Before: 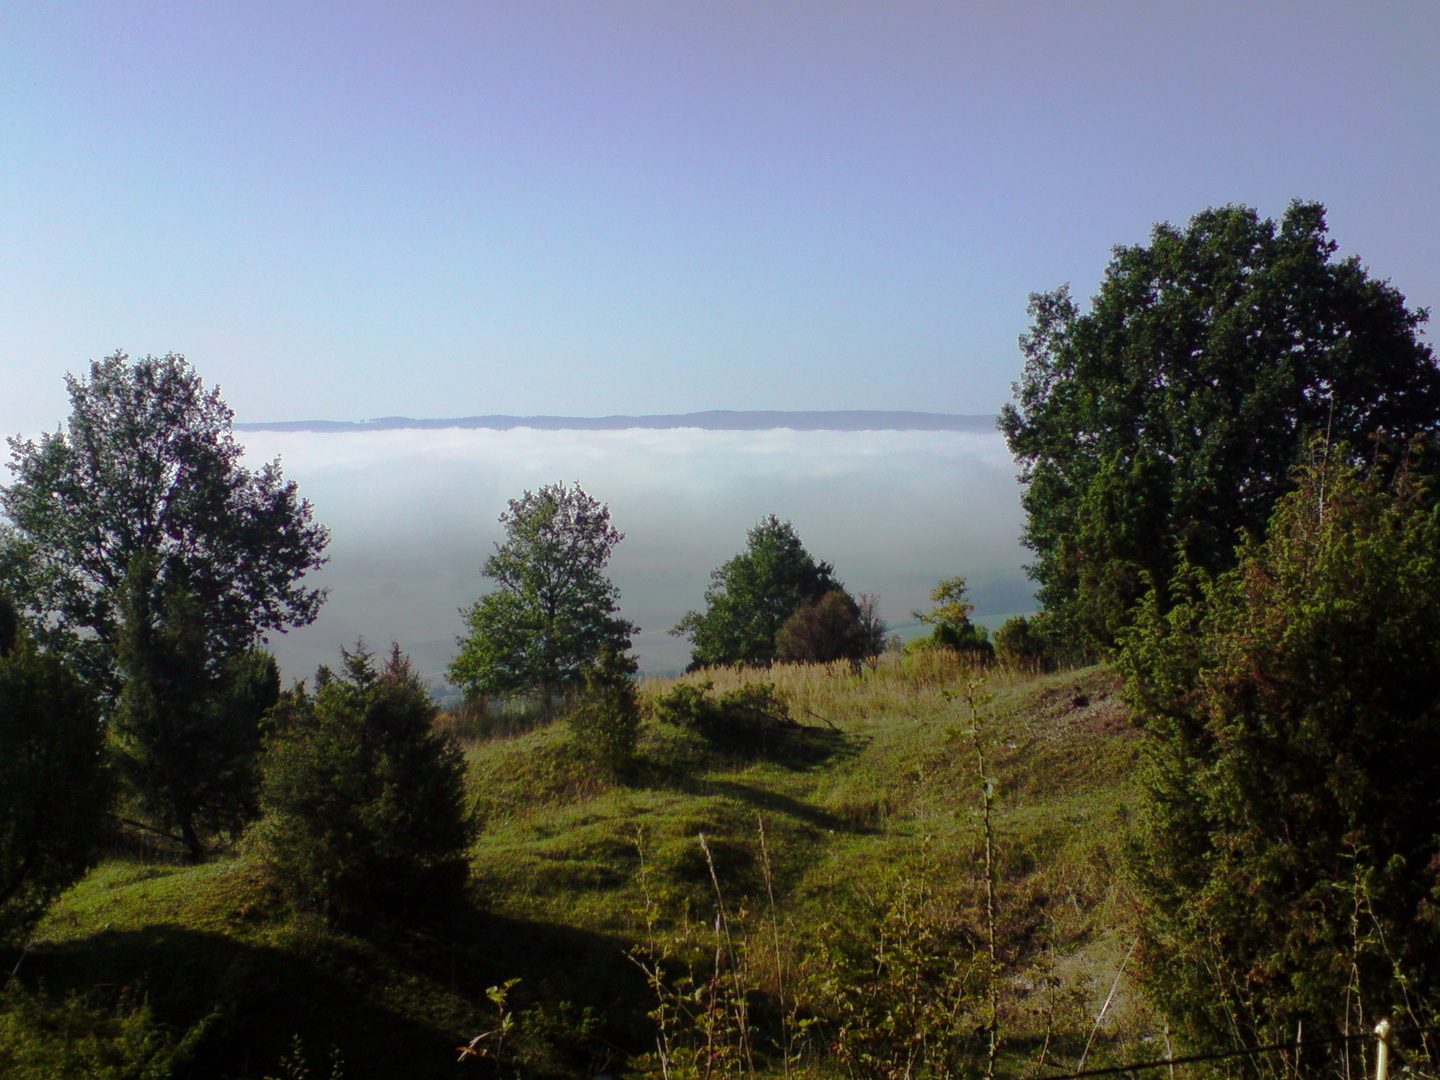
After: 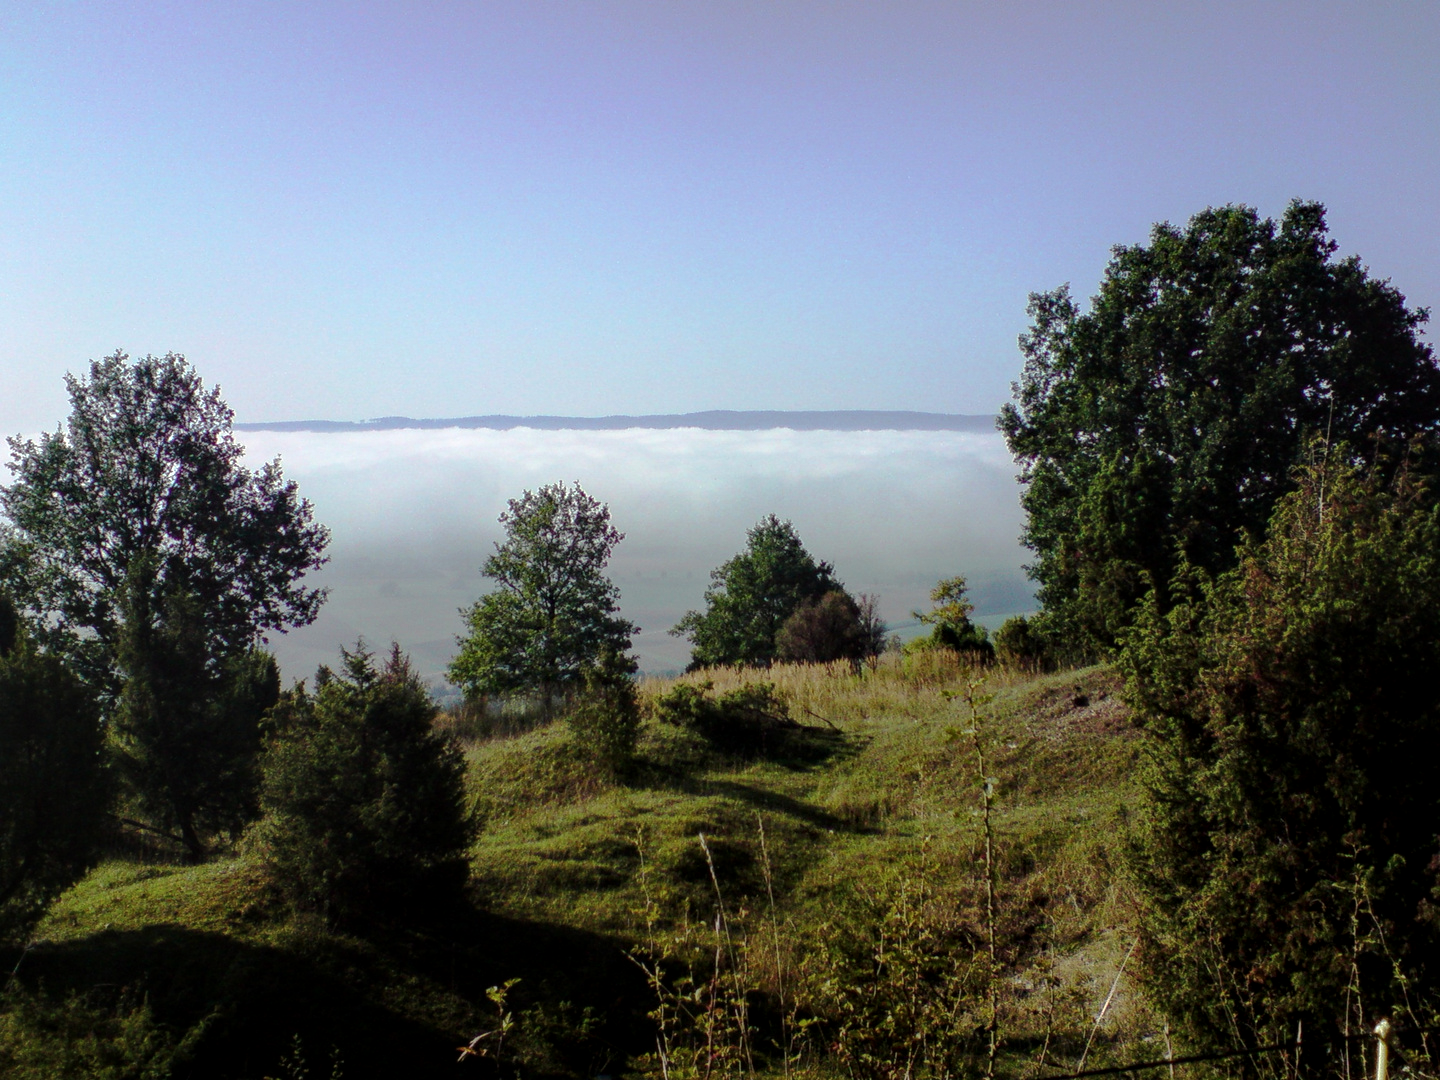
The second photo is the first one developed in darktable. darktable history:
local contrast: detail 130%
exposure: exposure -0.249 EV, compensate exposure bias true, compensate highlight preservation false
tone equalizer: -8 EV -0.436 EV, -7 EV -0.373 EV, -6 EV -0.347 EV, -5 EV -0.241 EV, -3 EV 0.241 EV, -2 EV 0.307 EV, -1 EV 0.408 EV, +0 EV 0.412 EV
